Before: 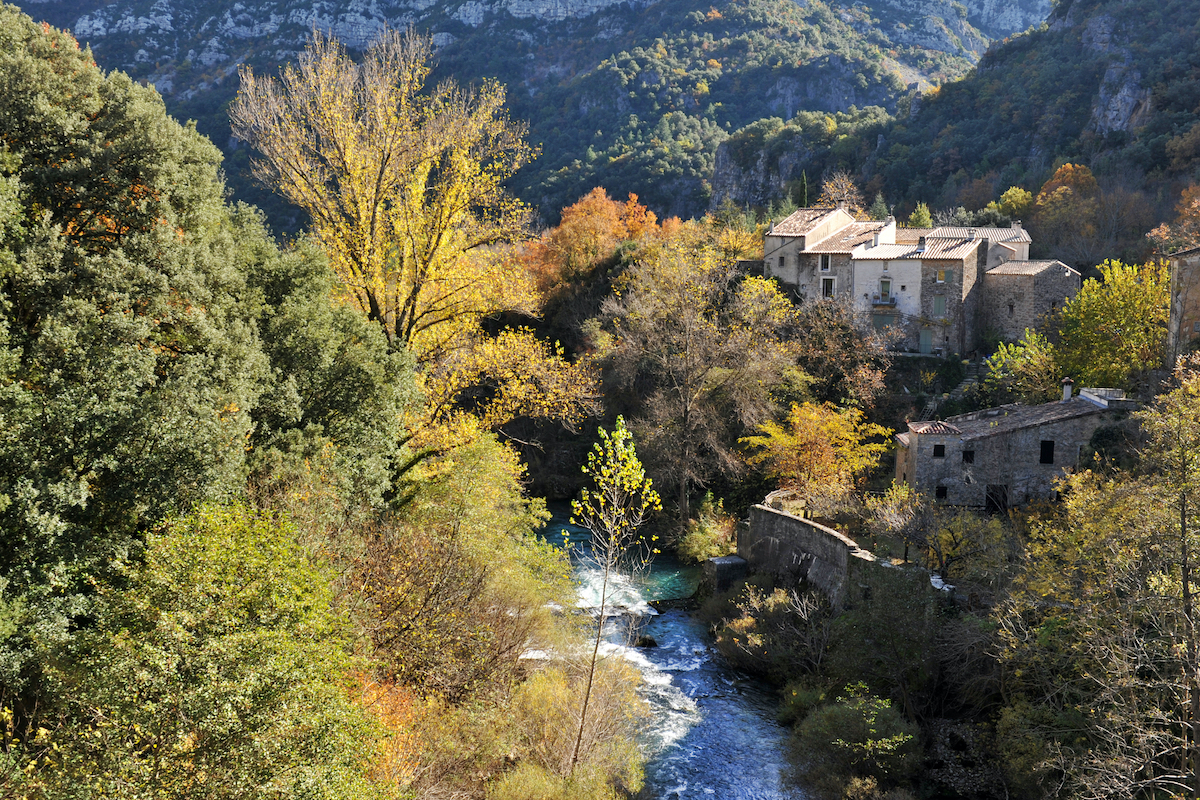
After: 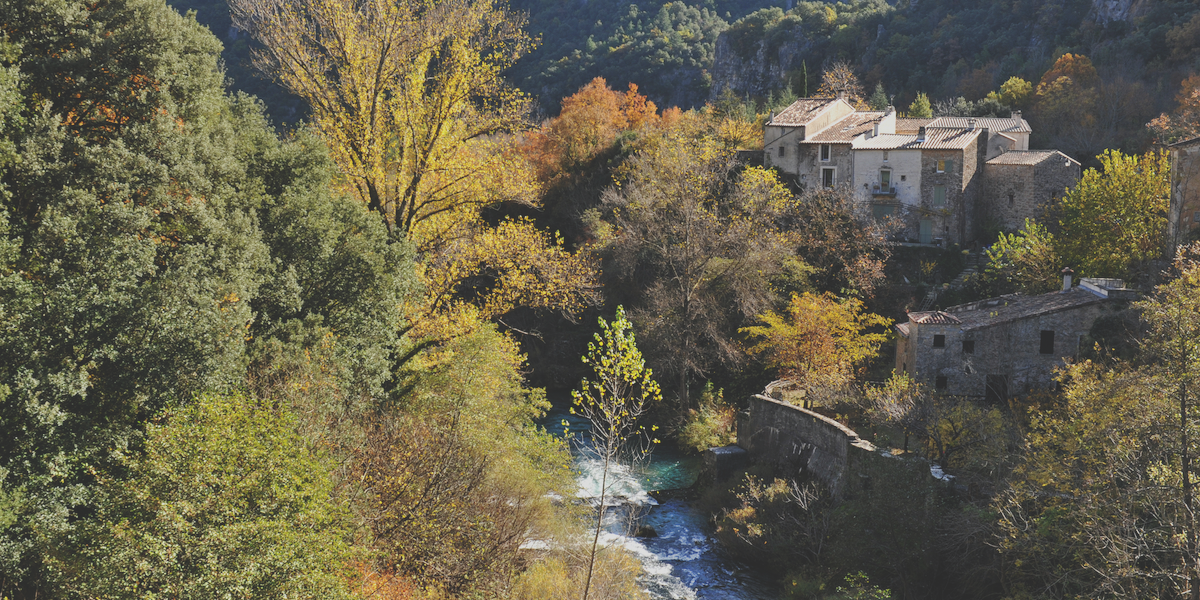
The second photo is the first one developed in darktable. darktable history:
exposure: black level correction -0.036, exposure -0.497 EV, compensate highlight preservation false
crop: top 13.819%, bottom 11.169%
